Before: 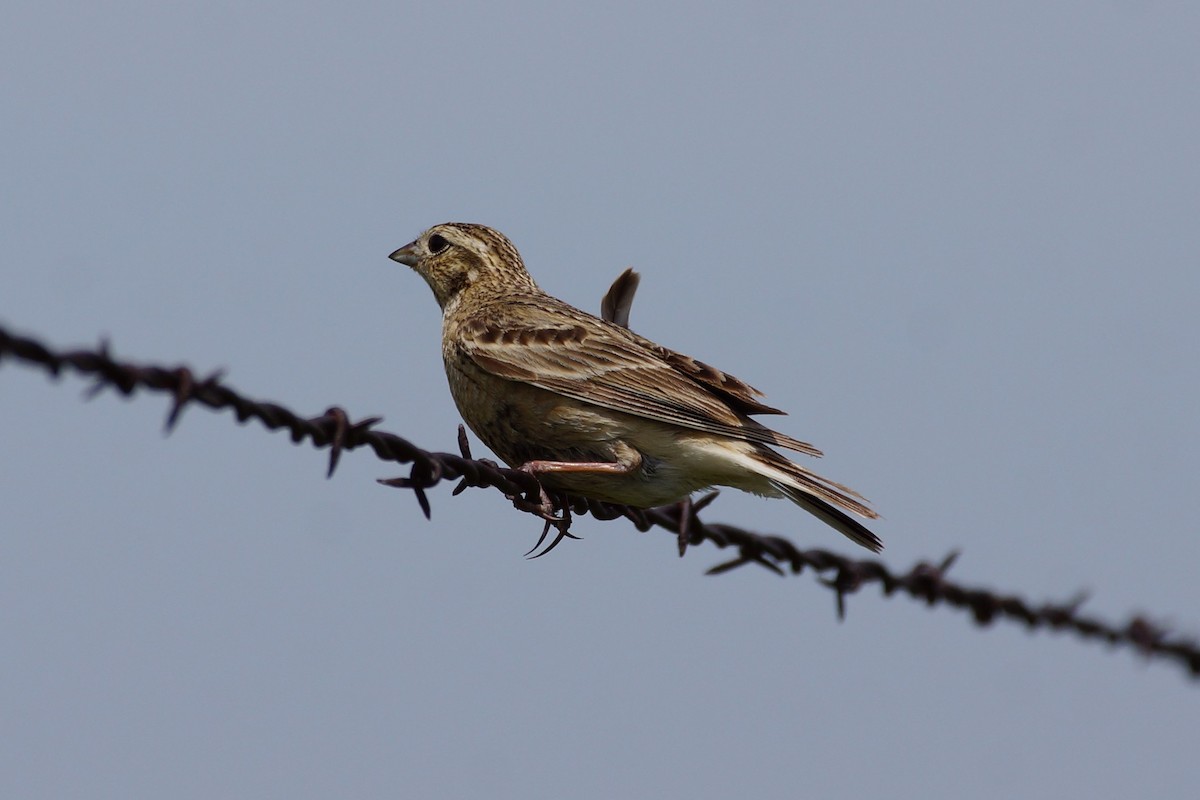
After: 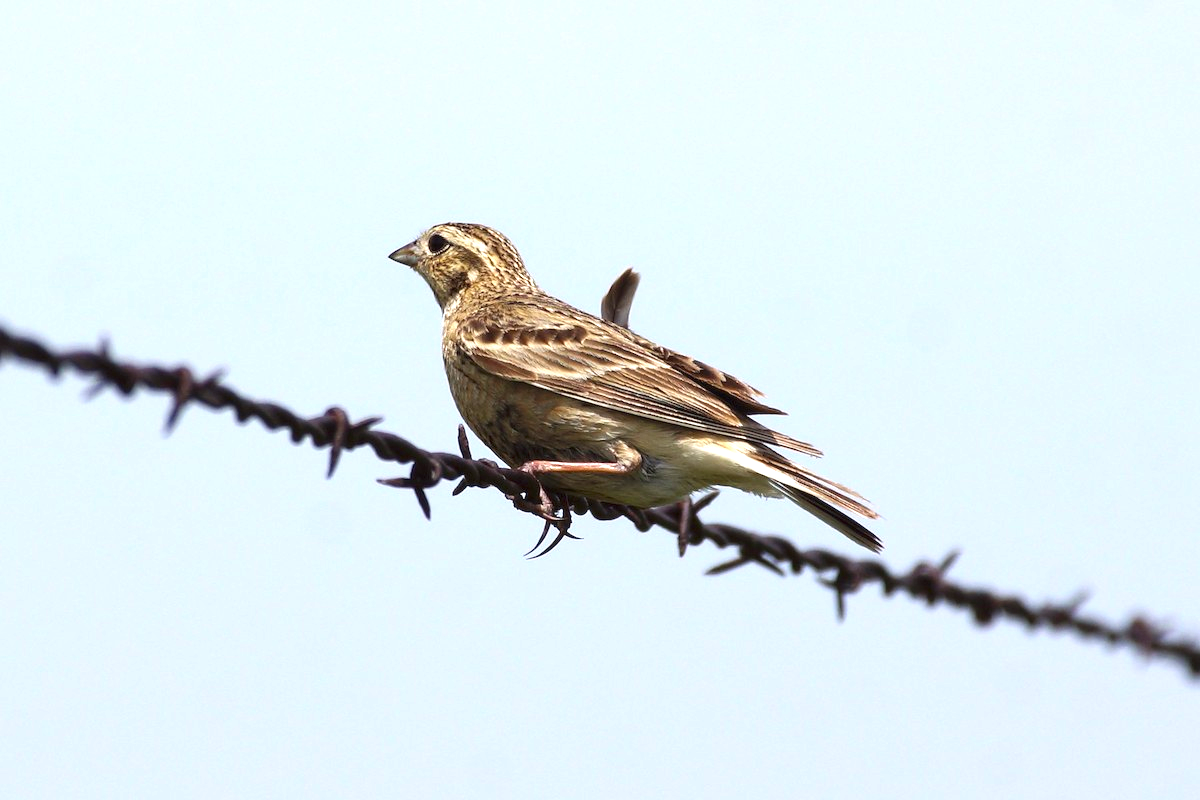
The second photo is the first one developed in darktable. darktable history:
tone equalizer: on, module defaults
exposure: black level correction 0, exposure 1.535 EV, compensate exposure bias true, compensate highlight preservation false
